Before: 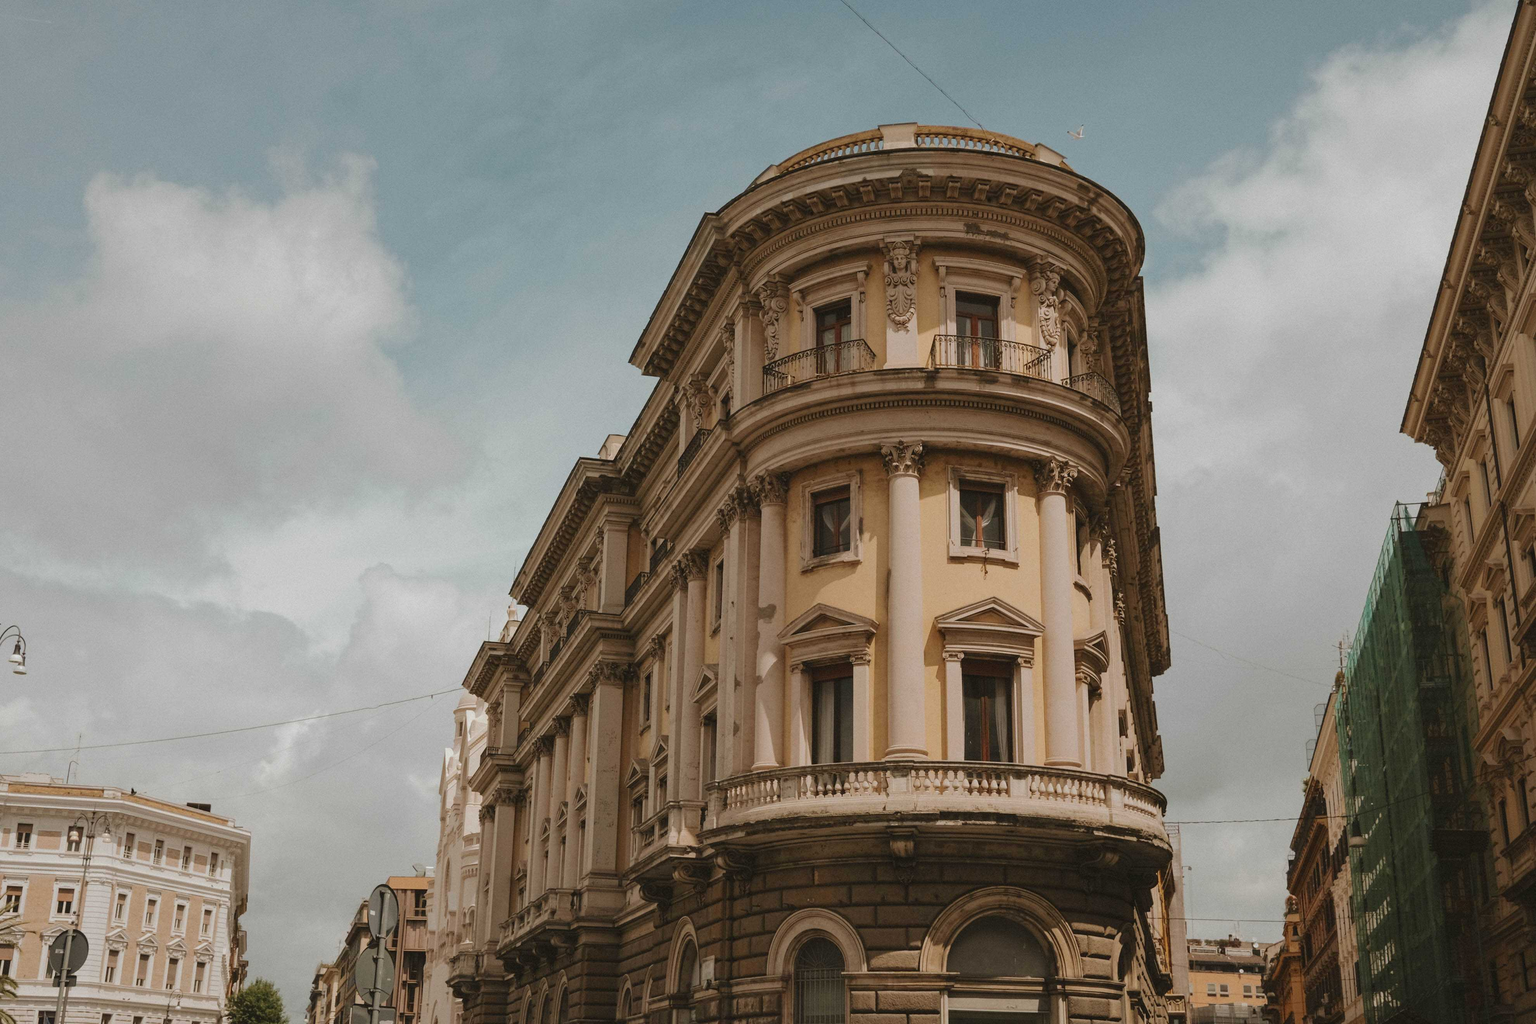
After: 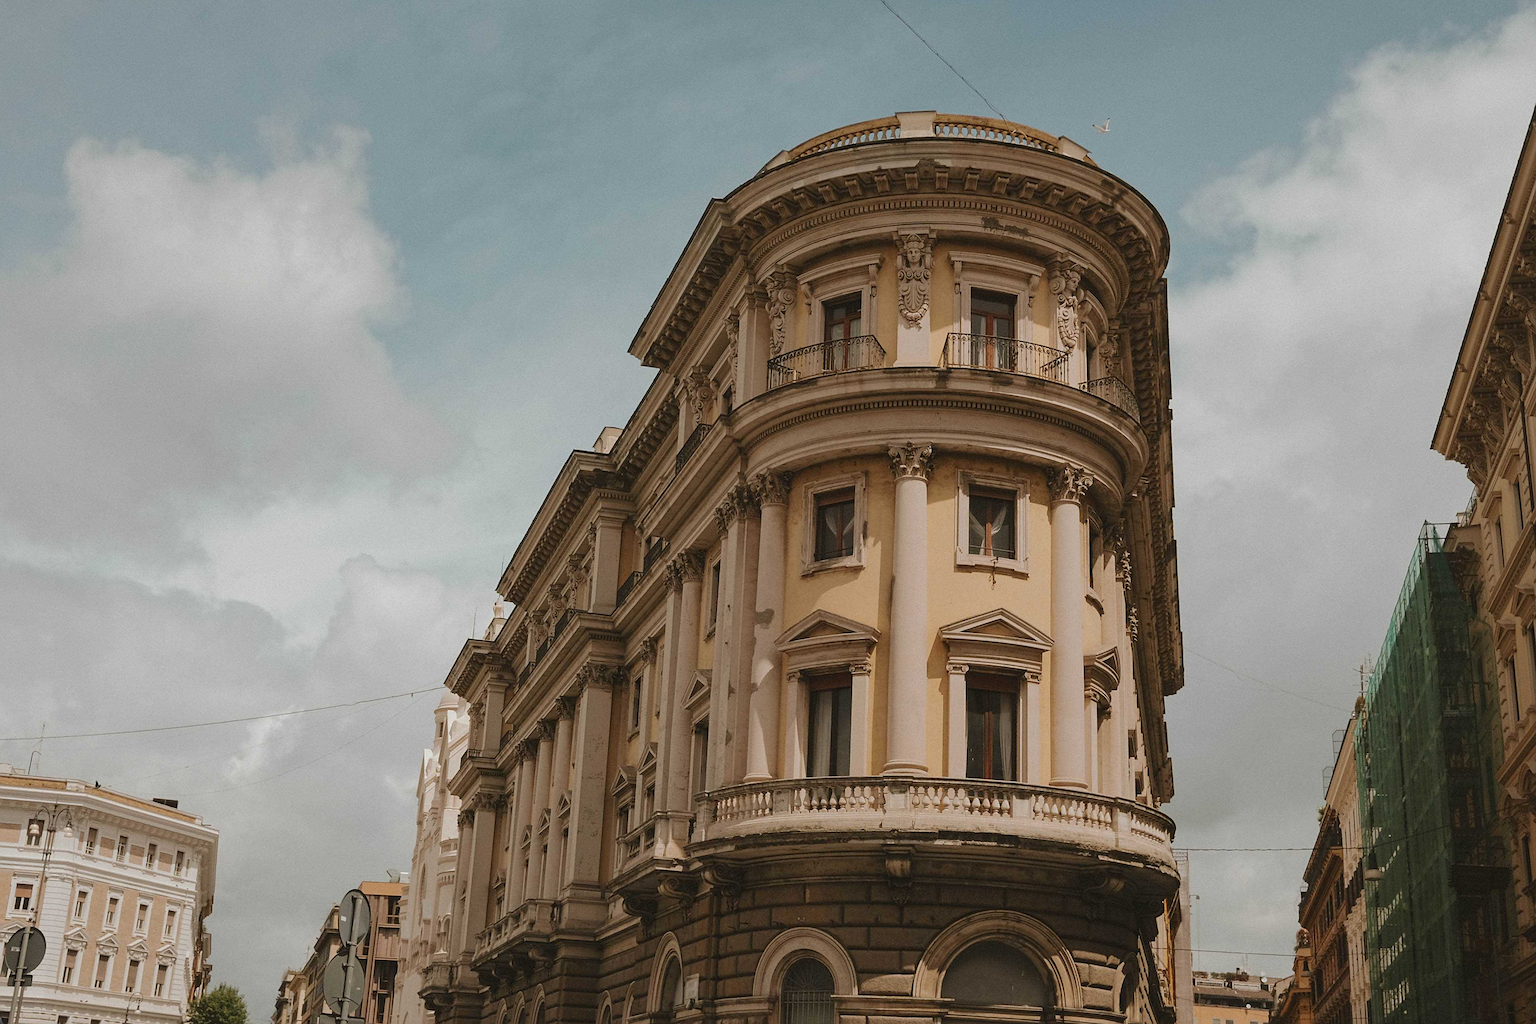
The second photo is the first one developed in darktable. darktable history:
crop and rotate: angle -1.69°
sharpen: on, module defaults
